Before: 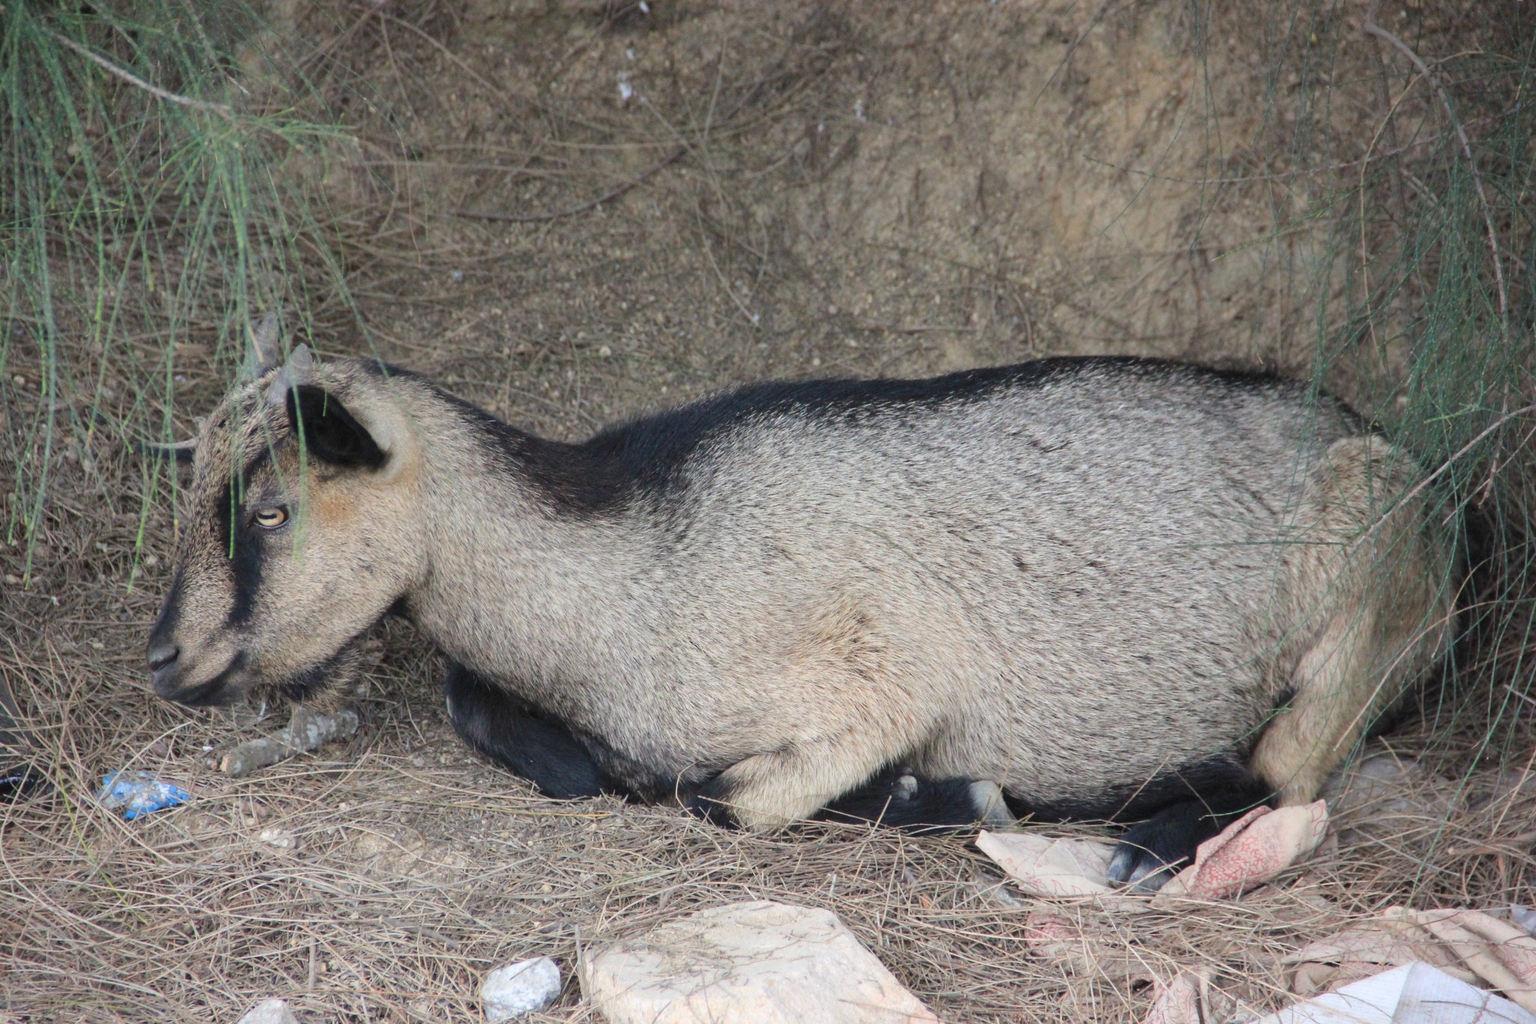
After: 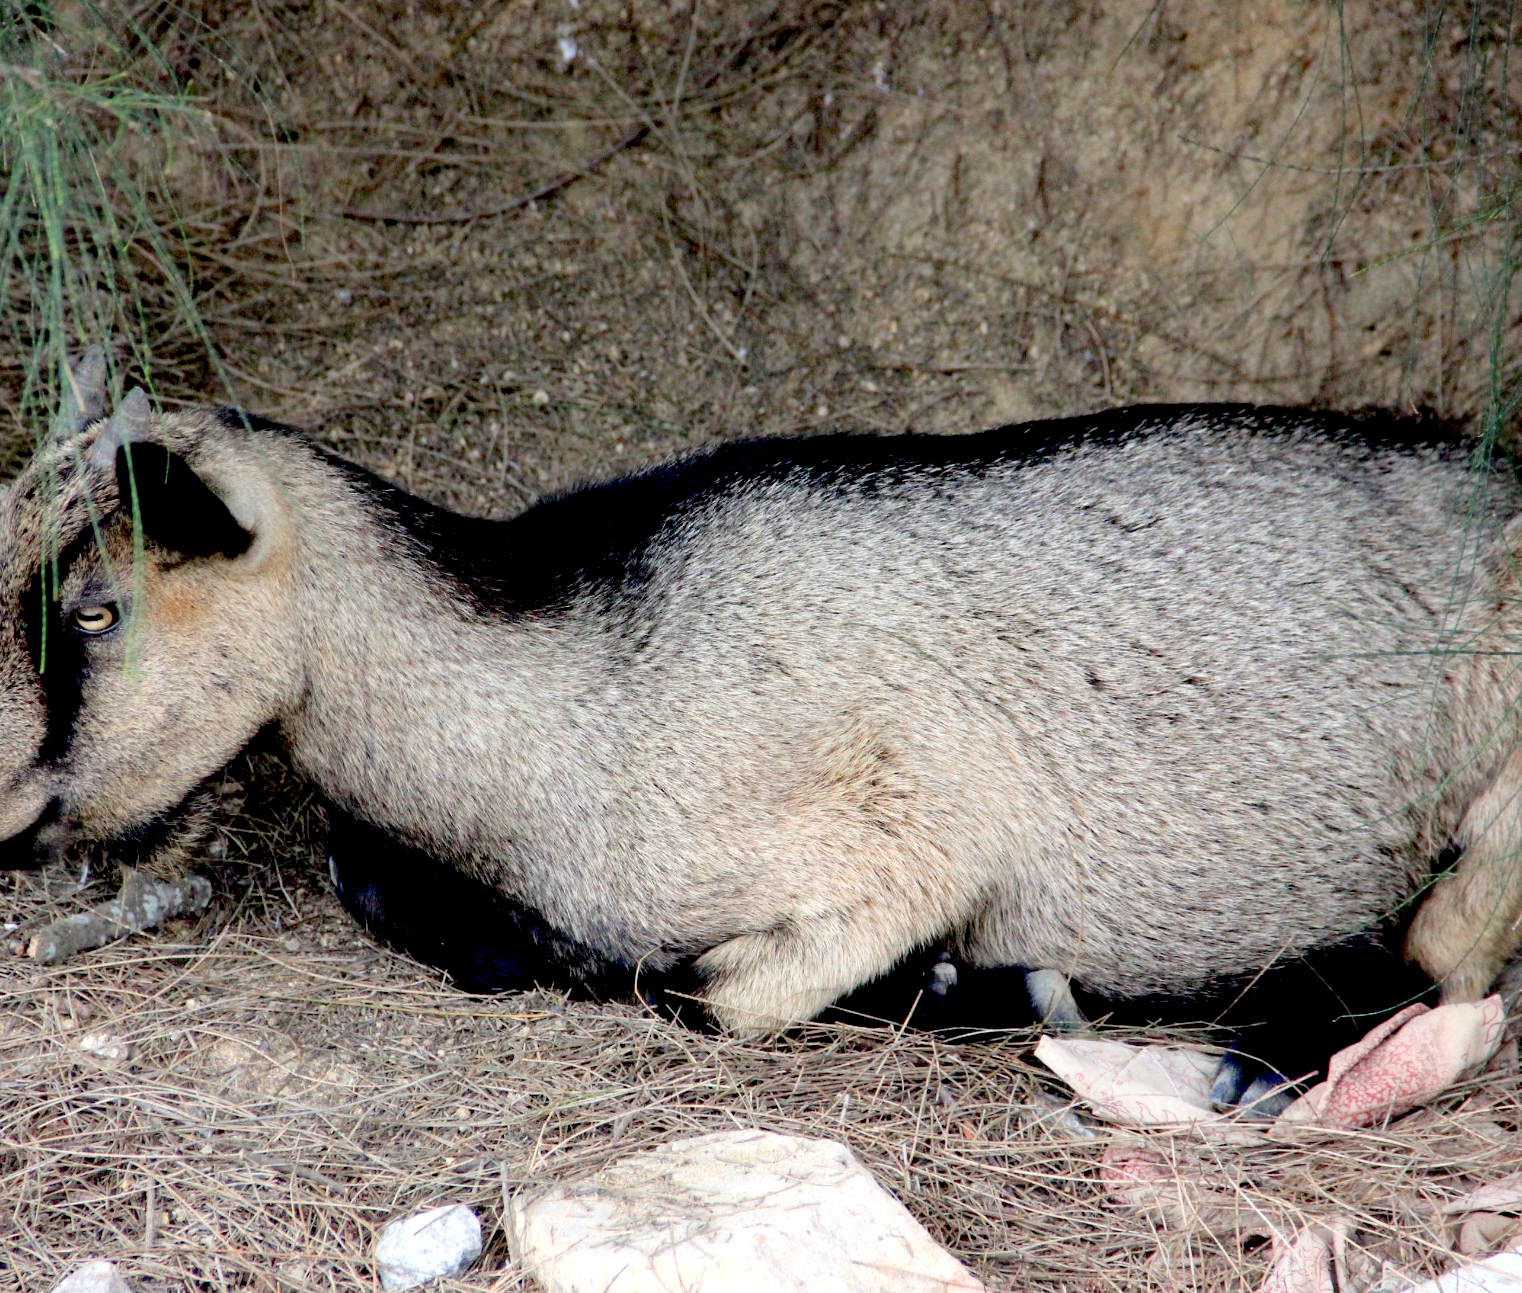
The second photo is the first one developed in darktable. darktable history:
crop and rotate: left 13.037%, top 5.242%, right 12.621%
tone equalizer: -8 EV -0.384 EV, -7 EV -0.399 EV, -6 EV -0.302 EV, -5 EV -0.262 EV, -3 EV 0.257 EV, -2 EV 0.331 EV, -1 EV 0.405 EV, +0 EV 0.388 EV, mask exposure compensation -0.51 EV
shadows and highlights: shadows 62.95, white point adjustment 0.538, highlights -34.48, compress 83.93%
exposure: black level correction 0.056, exposure -0.035 EV, compensate highlight preservation false
